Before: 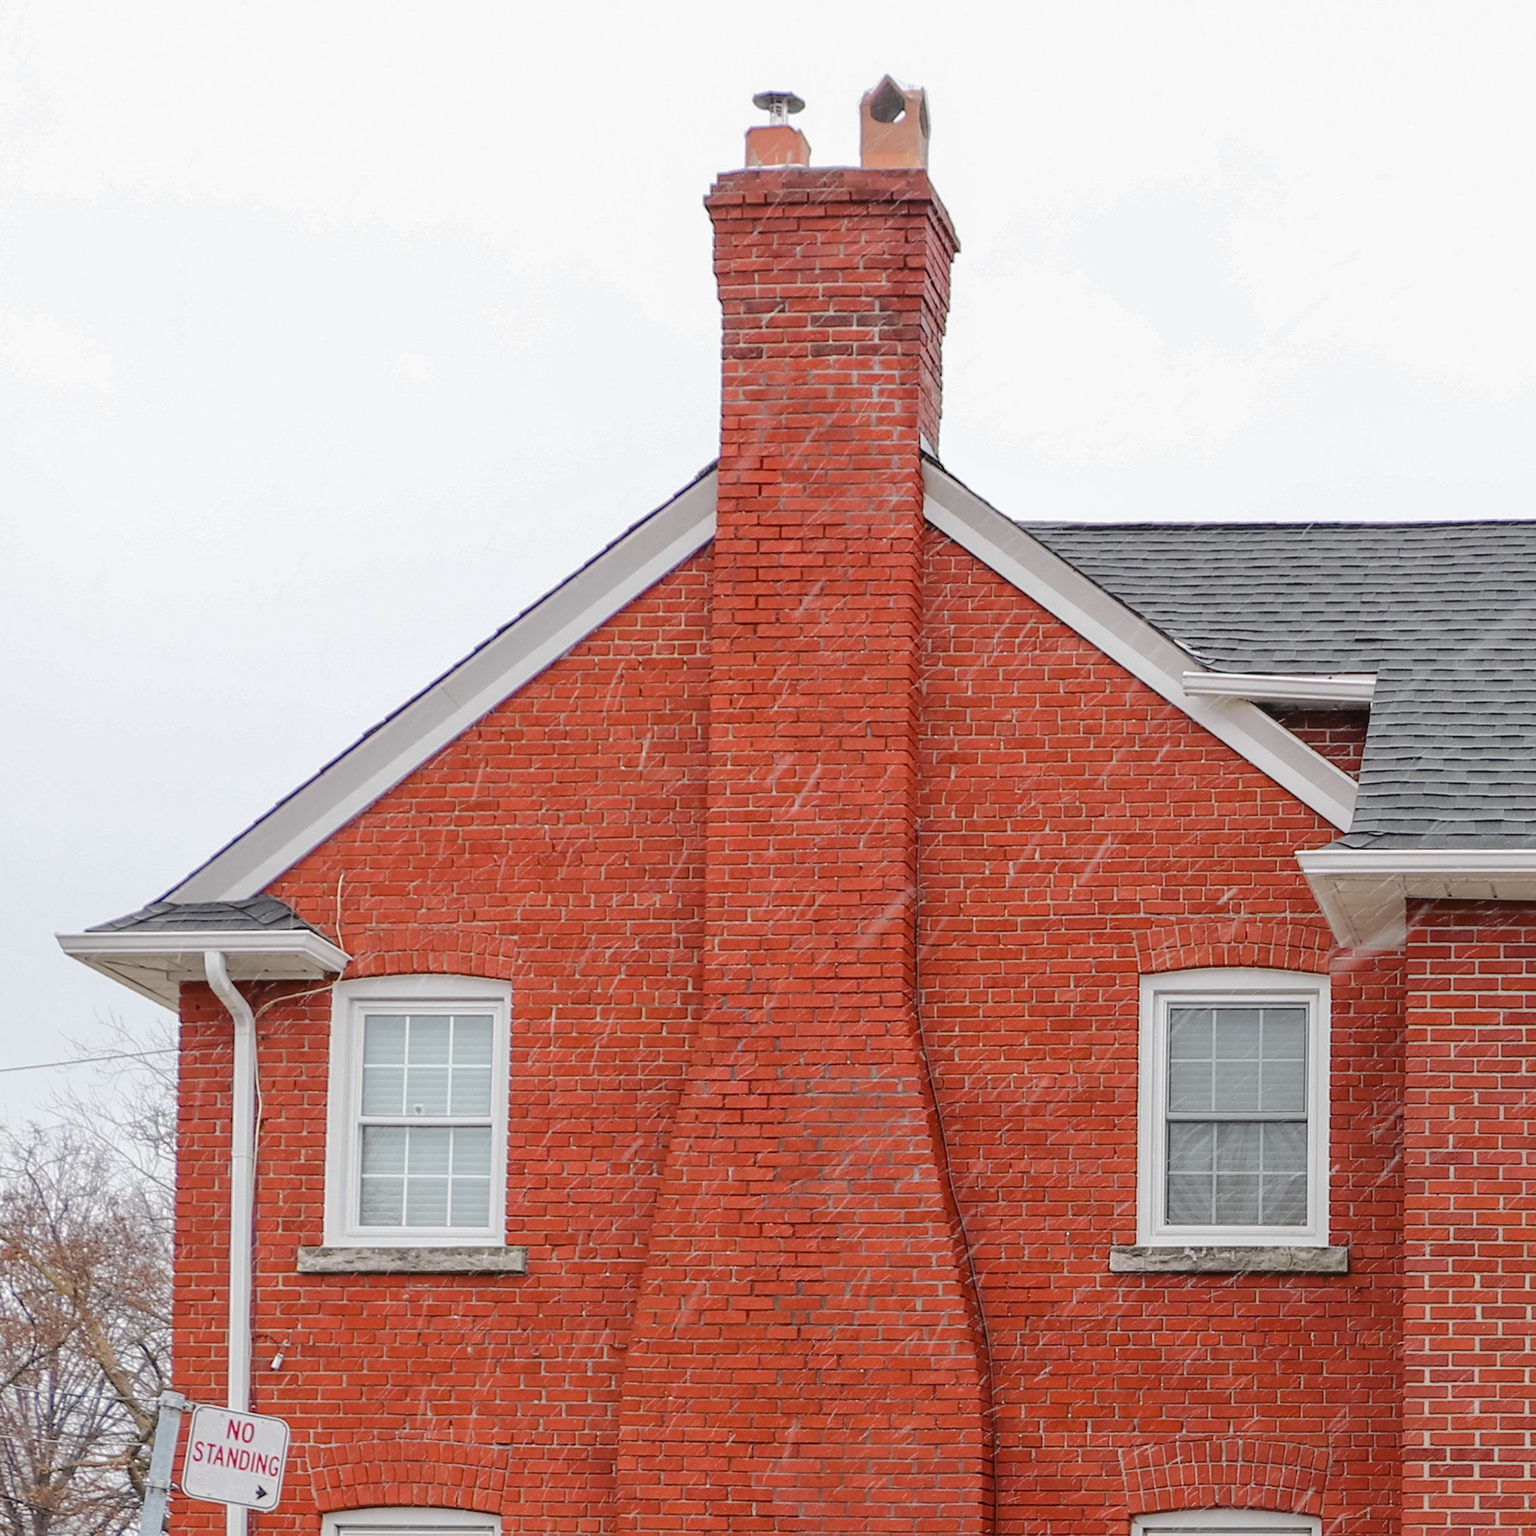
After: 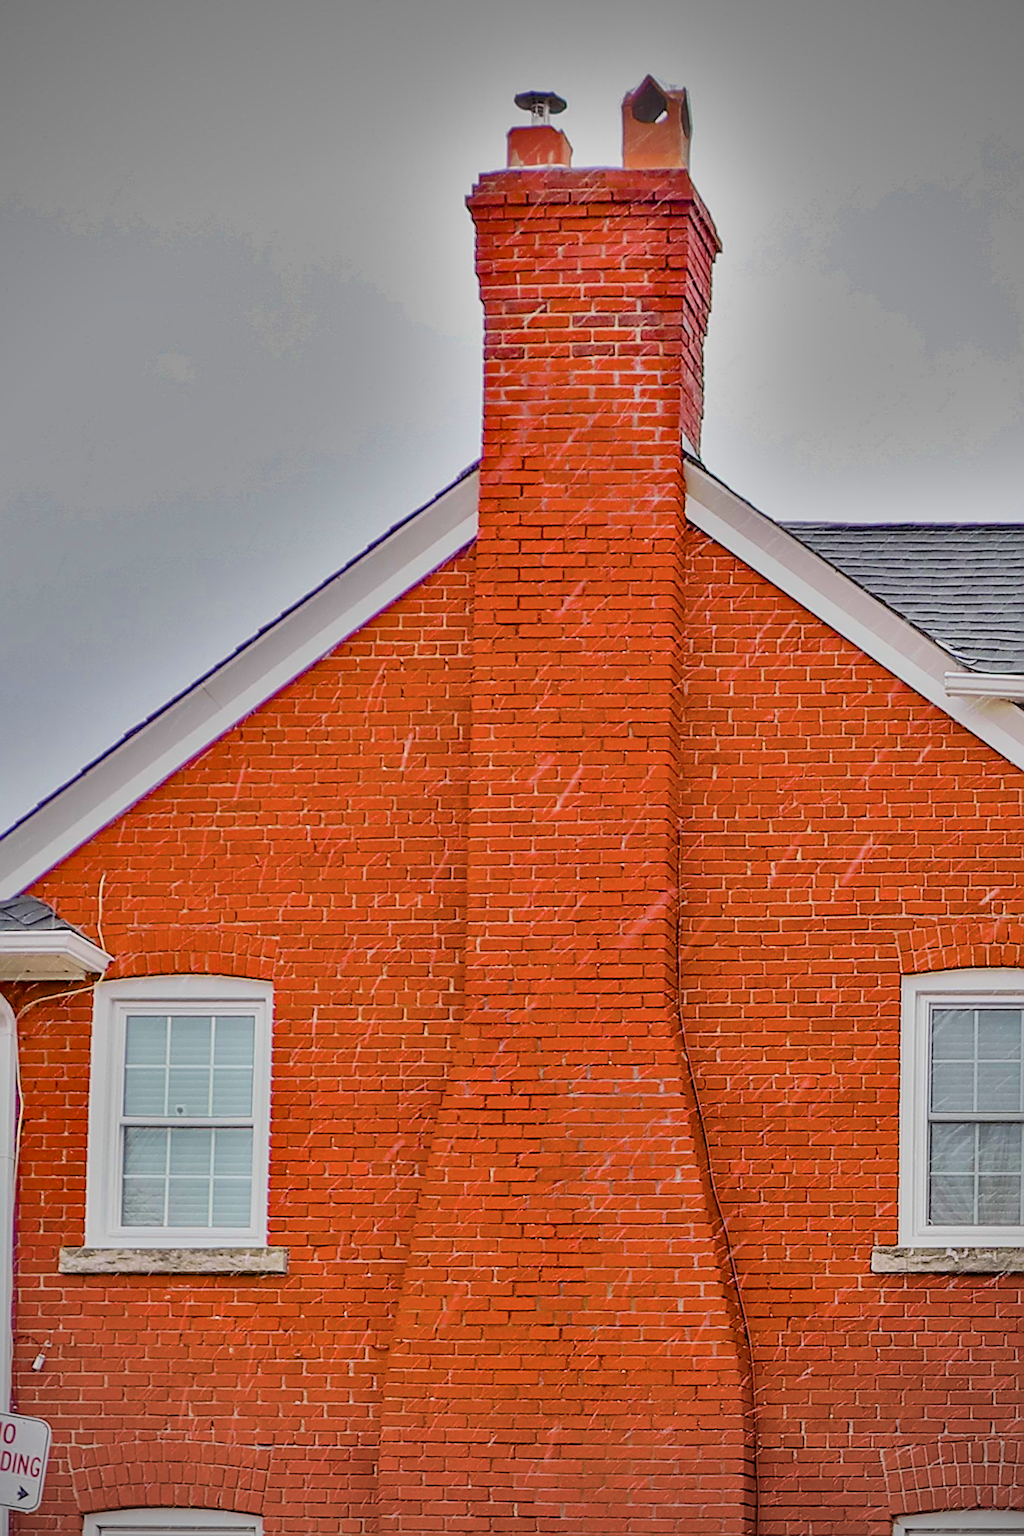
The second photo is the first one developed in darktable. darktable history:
bloom: size 9%, threshold 100%, strength 7%
sharpen: radius 2.676, amount 0.669
crop and rotate: left 15.546%, right 17.787%
color balance rgb: linear chroma grading › global chroma 25%, perceptual saturation grading › global saturation 45%, perceptual saturation grading › highlights -50%, perceptual saturation grading › shadows 30%, perceptual brilliance grading › global brilliance 18%, global vibrance 40%
shadows and highlights: shadows 24.5, highlights -78.15, soften with gaussian
vignetting: on, module defaults
filmic rgb: black relative exposure -7.15 EV, white relative exposure 5.36 EV, hardness 3.02, color science v6 (2022)
tone curve: curves: ch0 [(0, 0) (0.003, 0.005) (0.011, 0.016) (0.025, 0.036) (0.044, 0.071) (0.069, 0.112) (0.1, 0.149) (0.136, 0.187) (0.177, 0.228) (0.224, 0.272) (0.277, 0.32) (0.335, 0.374) (0.399, 0.429) (0.468, 0.479) (0.543, 0.538) (0.623, 0.609) (0.709, 0.697) (0.801, 0.789) (0.898, 0.876) (1, 1)], preserve colors none
